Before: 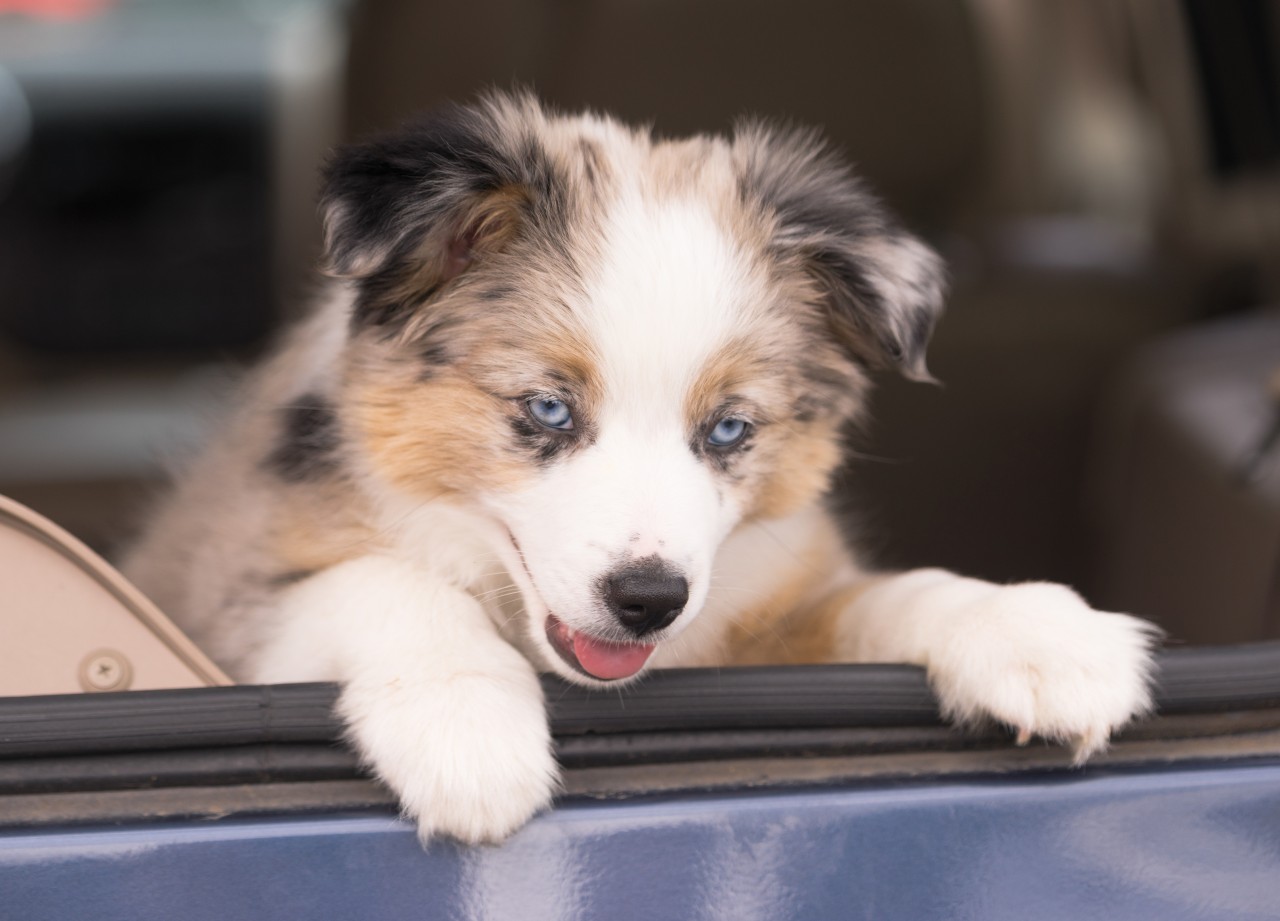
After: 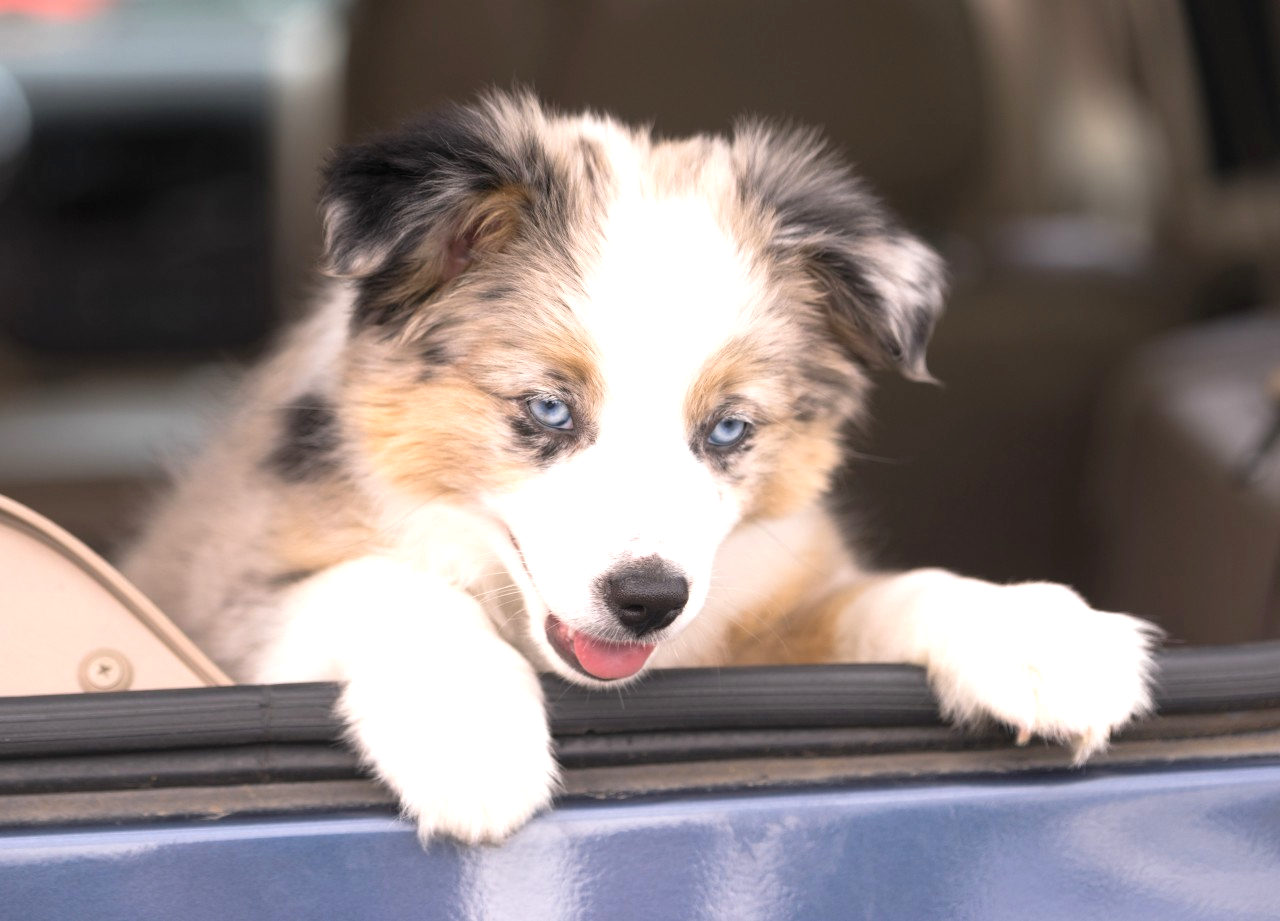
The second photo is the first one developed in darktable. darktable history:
exposure: black level correction 0, exposure 0.599 EV, compensate exposure bias true, compensate highlight preservation false
